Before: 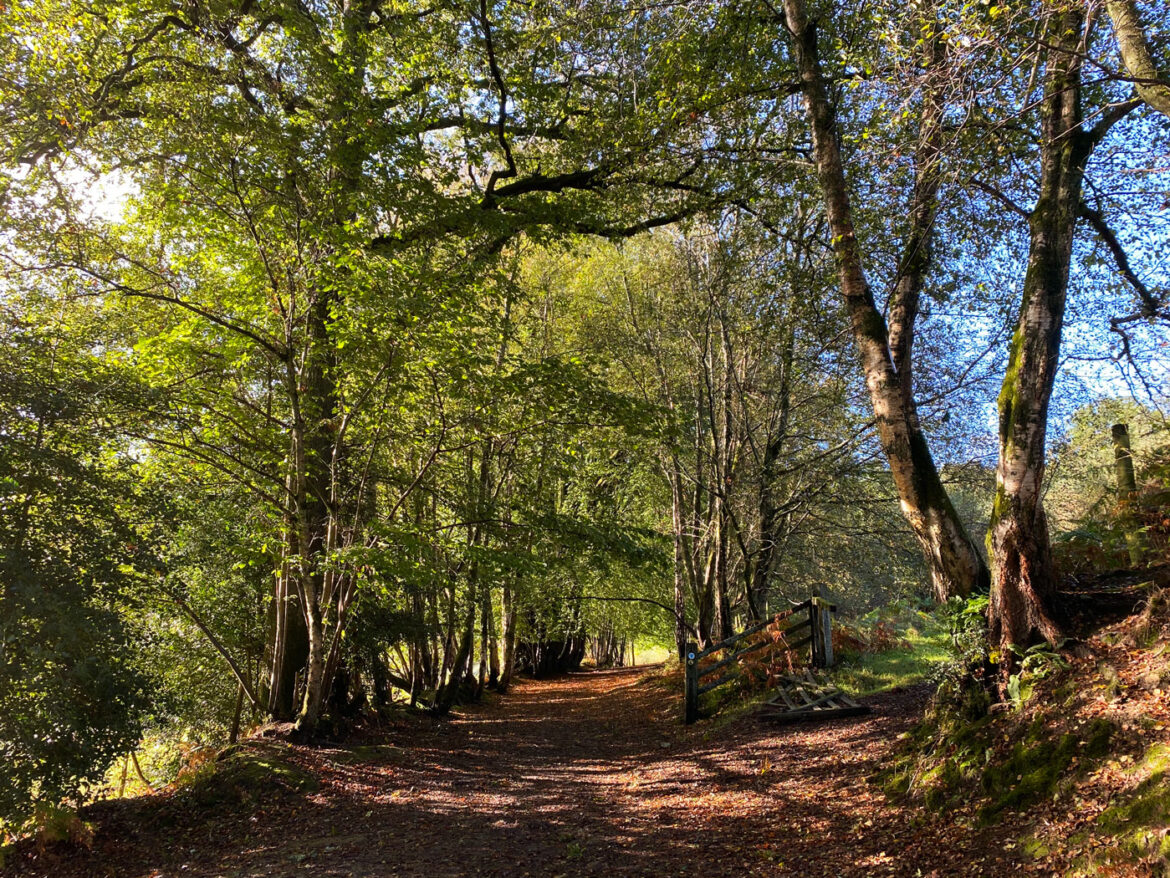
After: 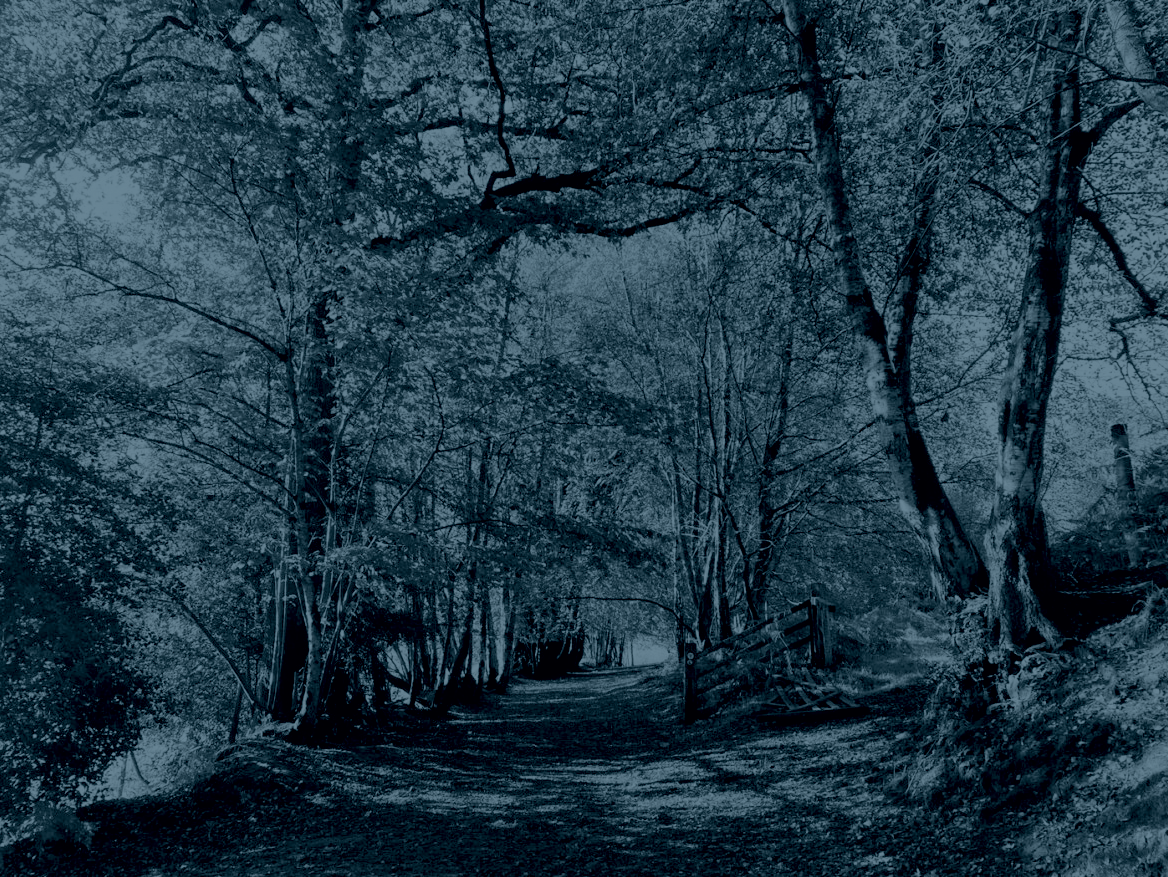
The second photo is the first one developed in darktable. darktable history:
tone equalizer: on, module defaults
exposure: black level correction 0, exposure 1.1 EV, compensate highlight preservation false
white balance: red 1.029, blue 0.92
color correction: highlights a* 17.94, highlights b* 35.39, shadows a* 1.48, shadows b* 6.42, saturation 1.01
shadows and highlights: shadows 25, highlights -25
filmic rgb: black relative exposure -4.88 EV, hardness 2.82
colorize: hue 194.4°, saturation 29%, source mix 61.75%, lightness 3.98%, version 1
crop and rotate: left 0.126%
